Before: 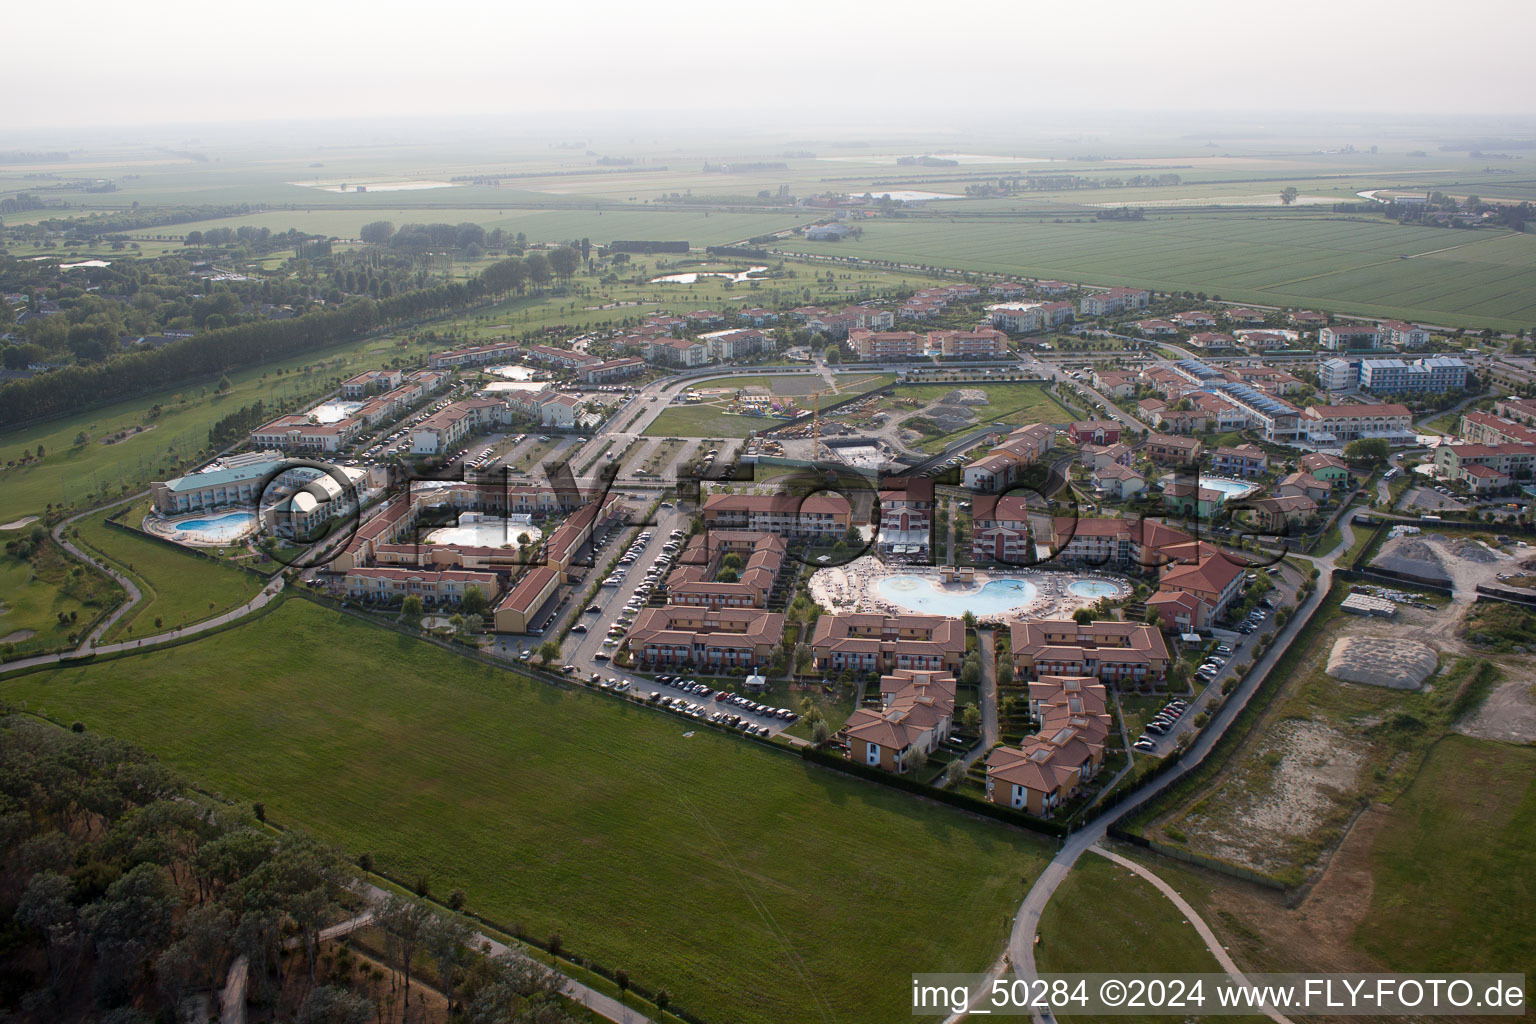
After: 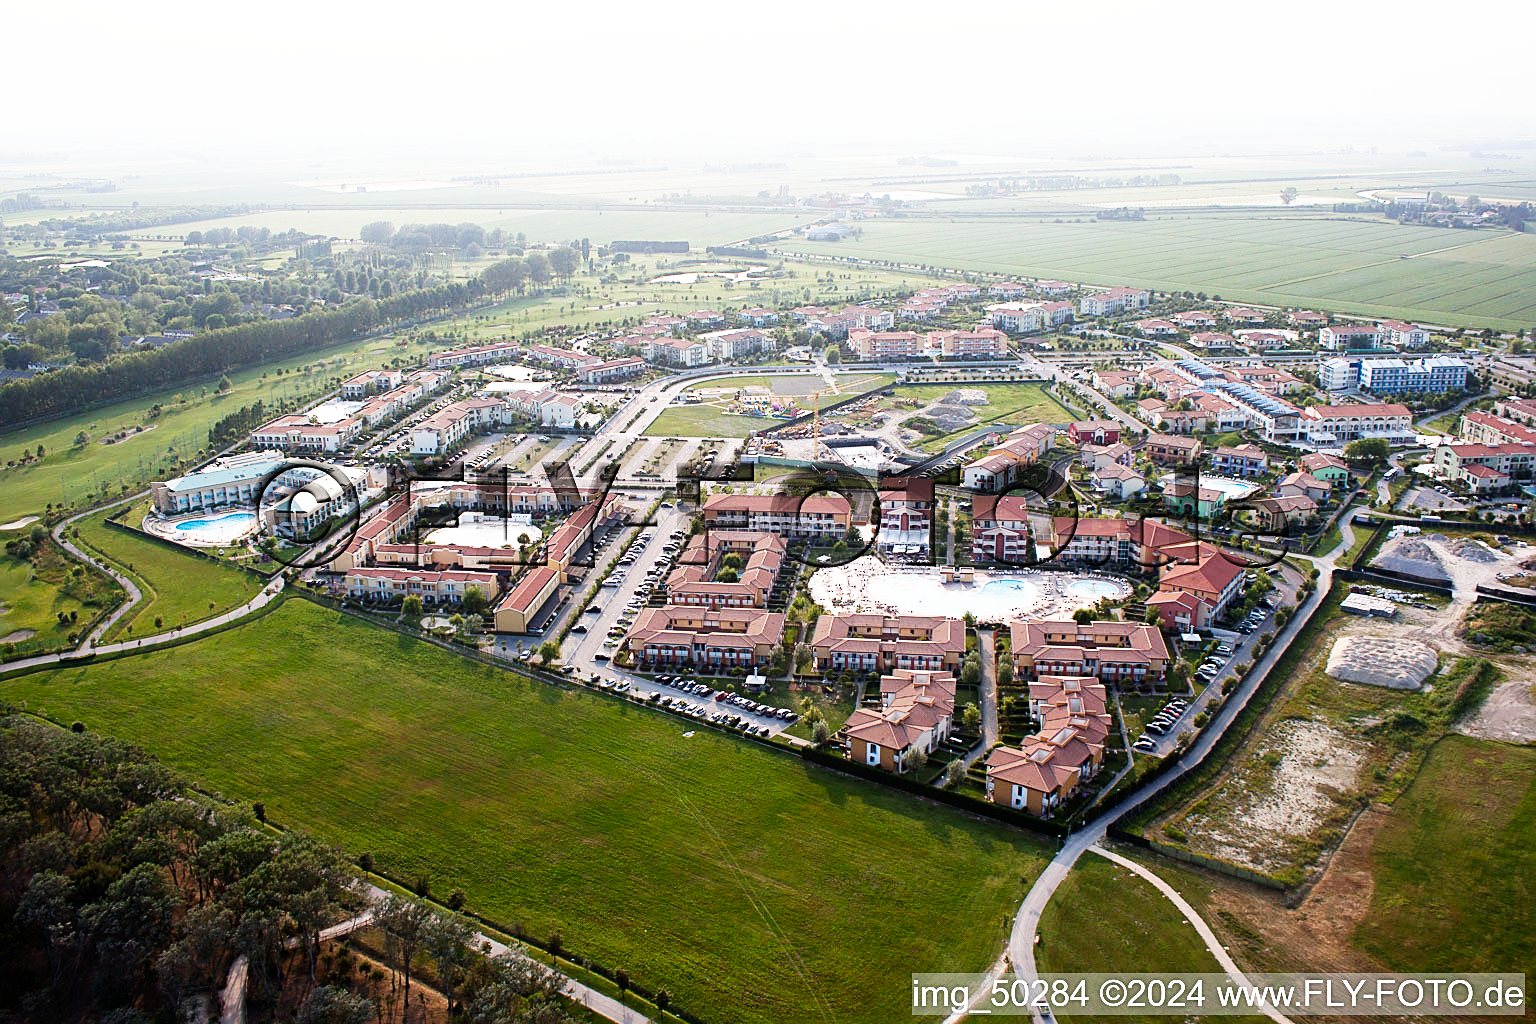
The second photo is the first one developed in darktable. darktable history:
base curve: curves: ch0 [(0, 0) (0.007, 0.004) (0.027, 0.03) (0.046, 0.07) (0.207, 0.54) (0.442, 0.872) (0.673, 0.972) (1, 1)], preserve colors none
sharpen: on, module defaults
